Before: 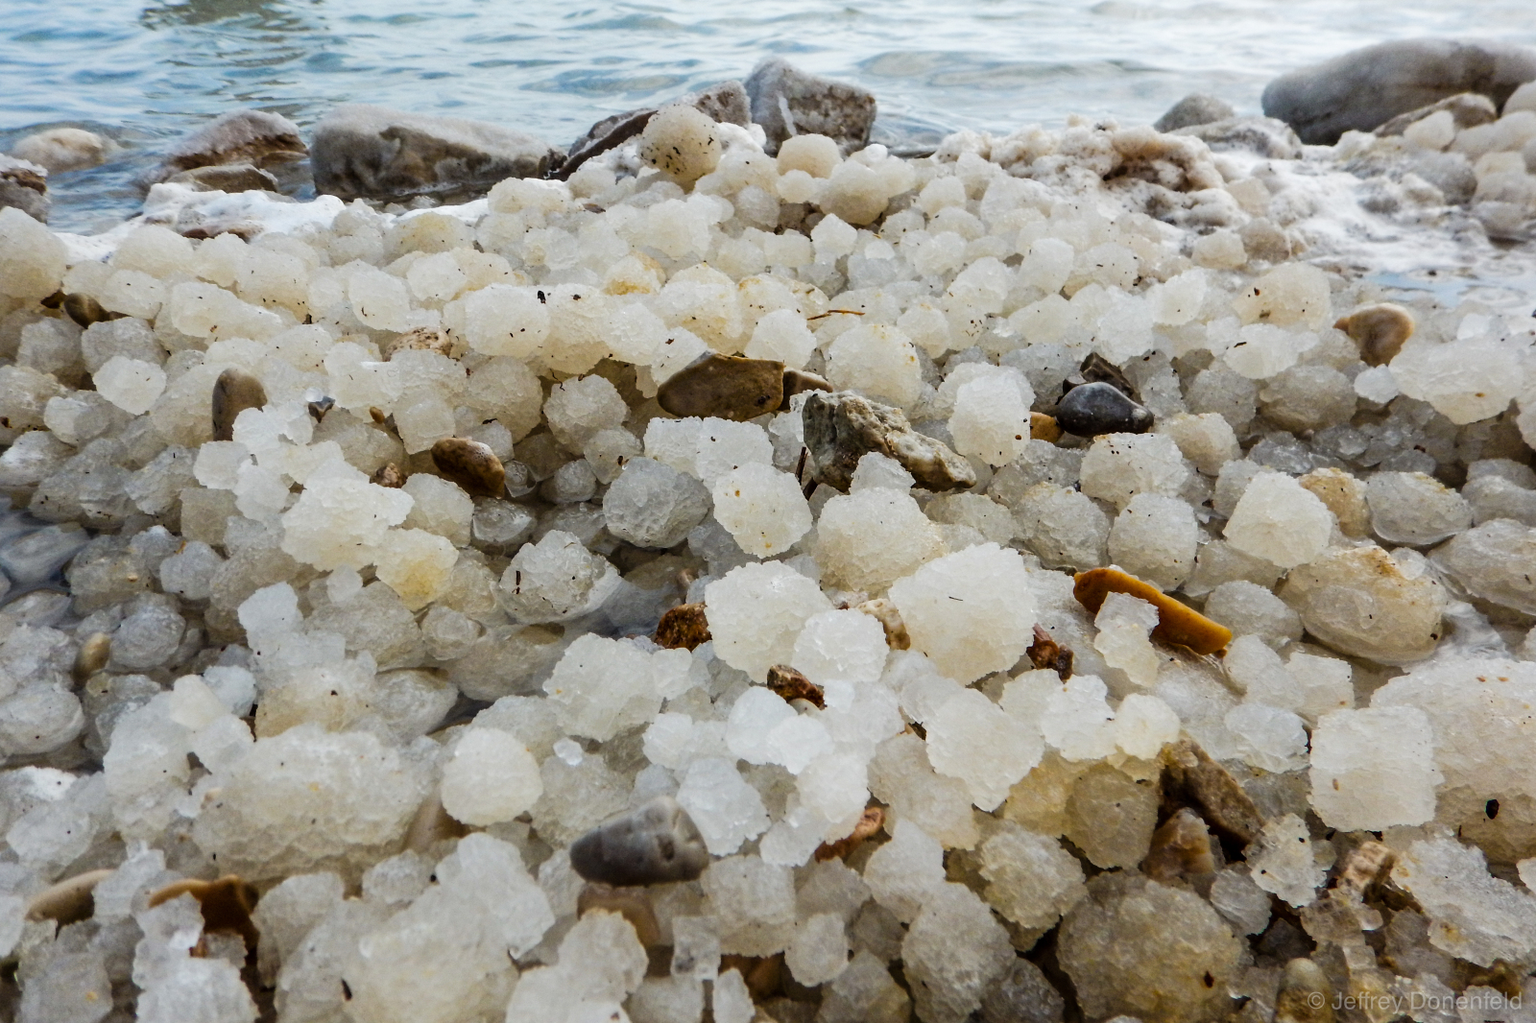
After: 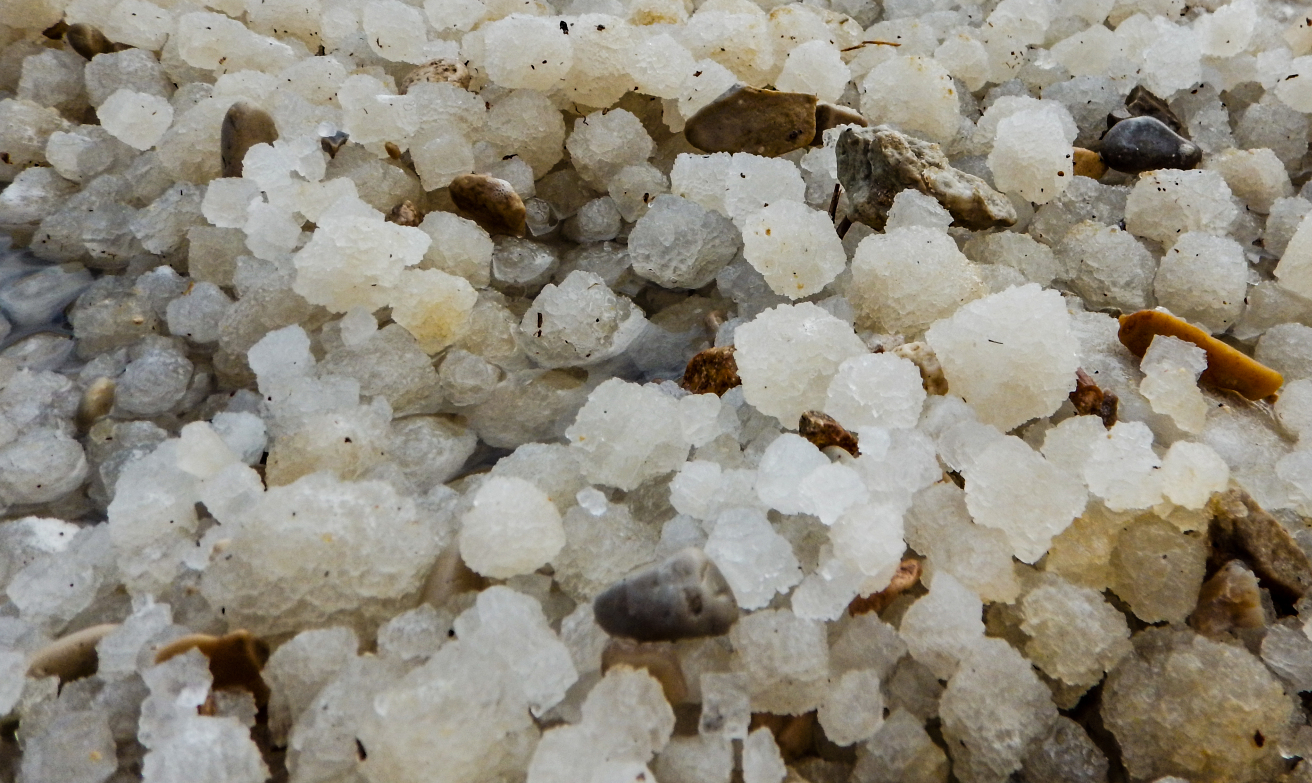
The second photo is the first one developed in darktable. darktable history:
shadows and highlights: highlights color adjustment 0%, soften with gaussian
crop: top 26.531%, right 17.959%
sharpen: radius 5.325, amount 0.312, threshold 26.433
